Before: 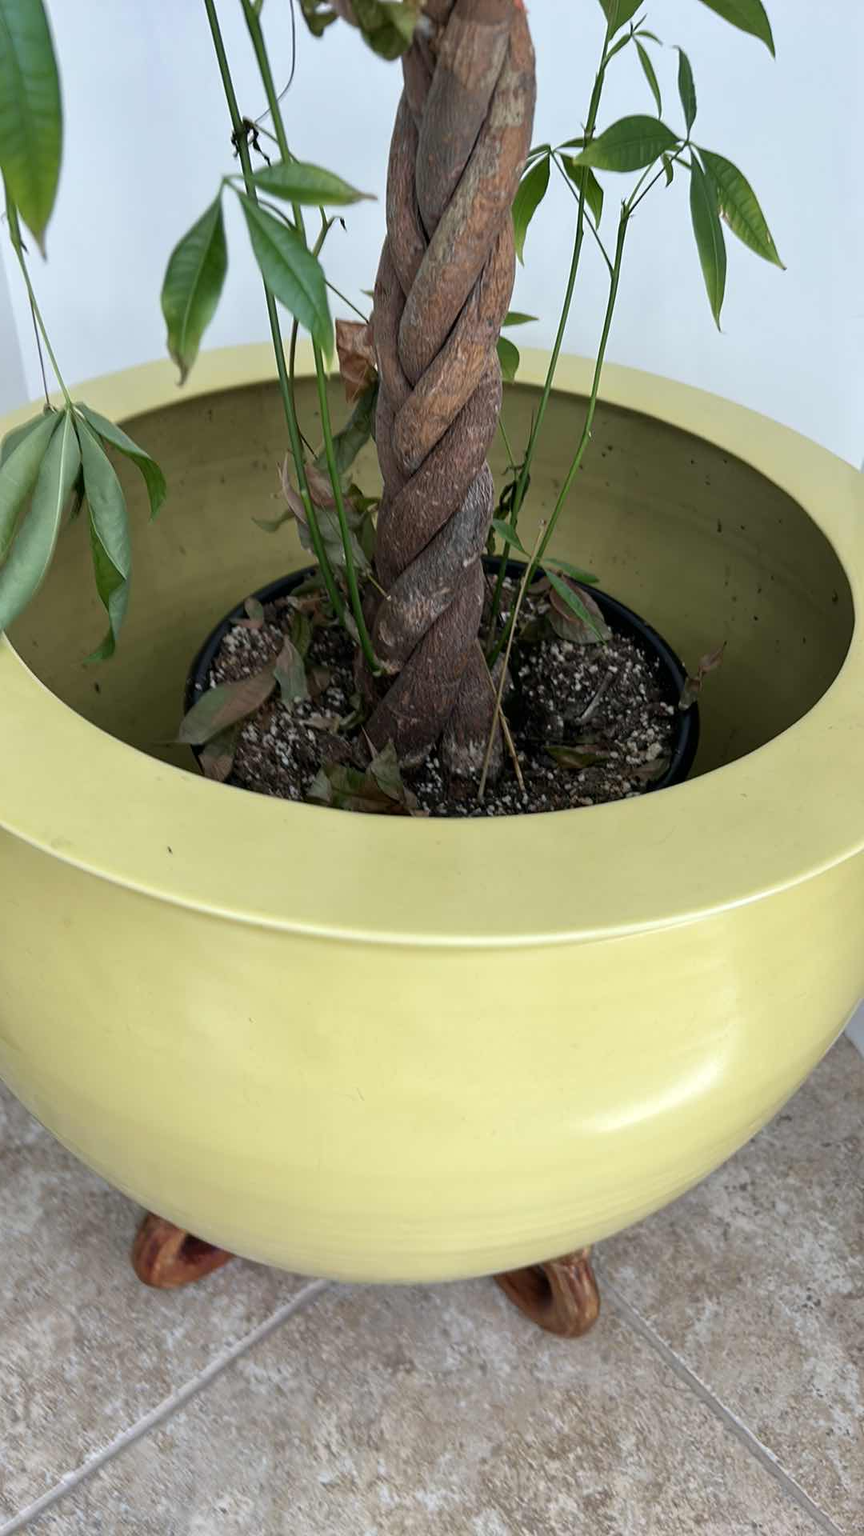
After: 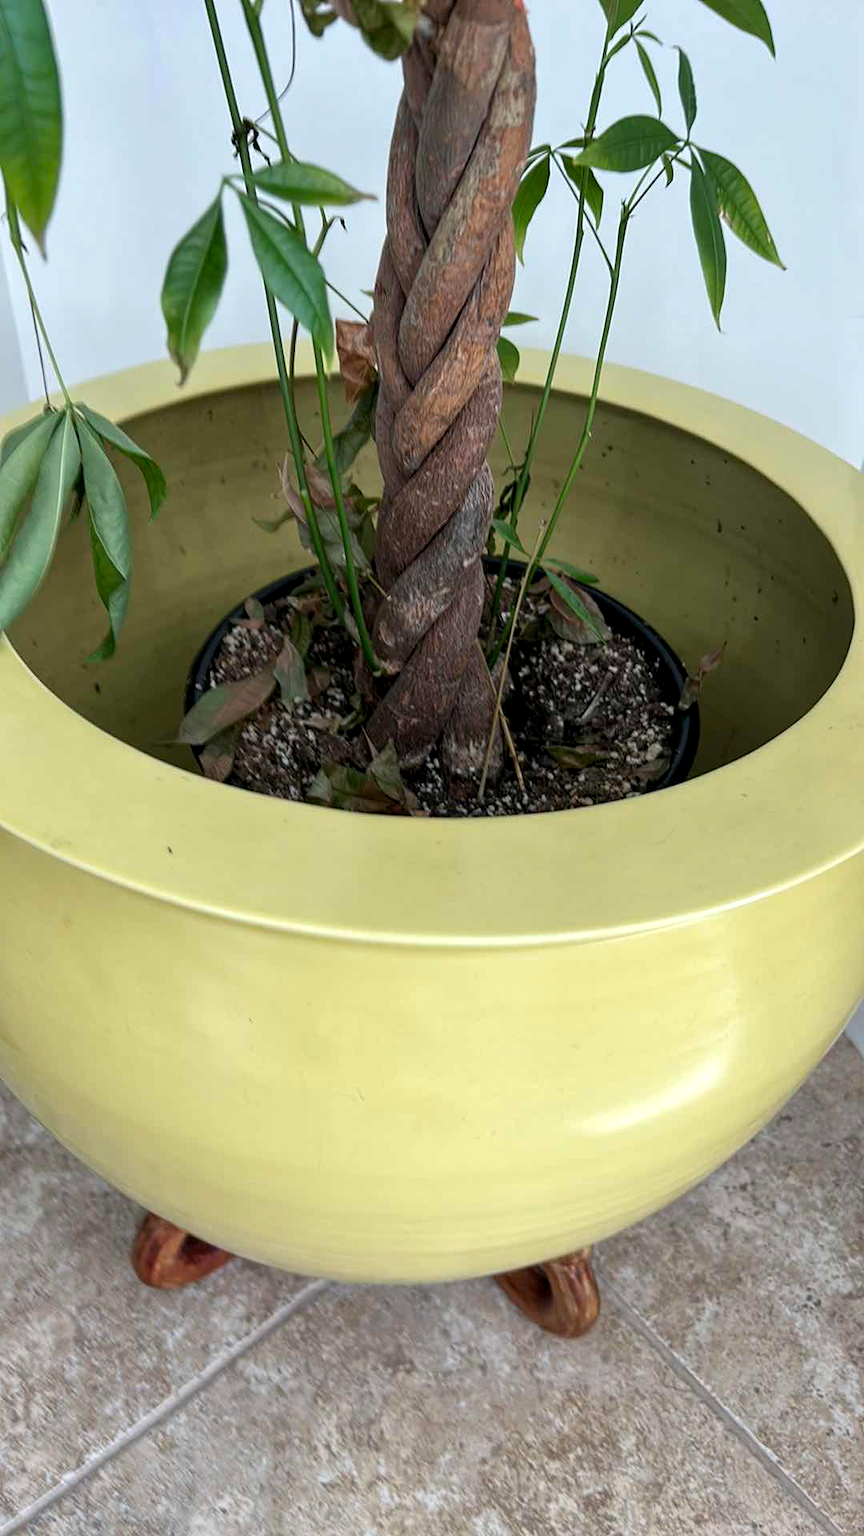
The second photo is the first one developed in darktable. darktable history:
local contrast: highlights 102%, shadows 98%, detail 131%, midtone range 0.2
